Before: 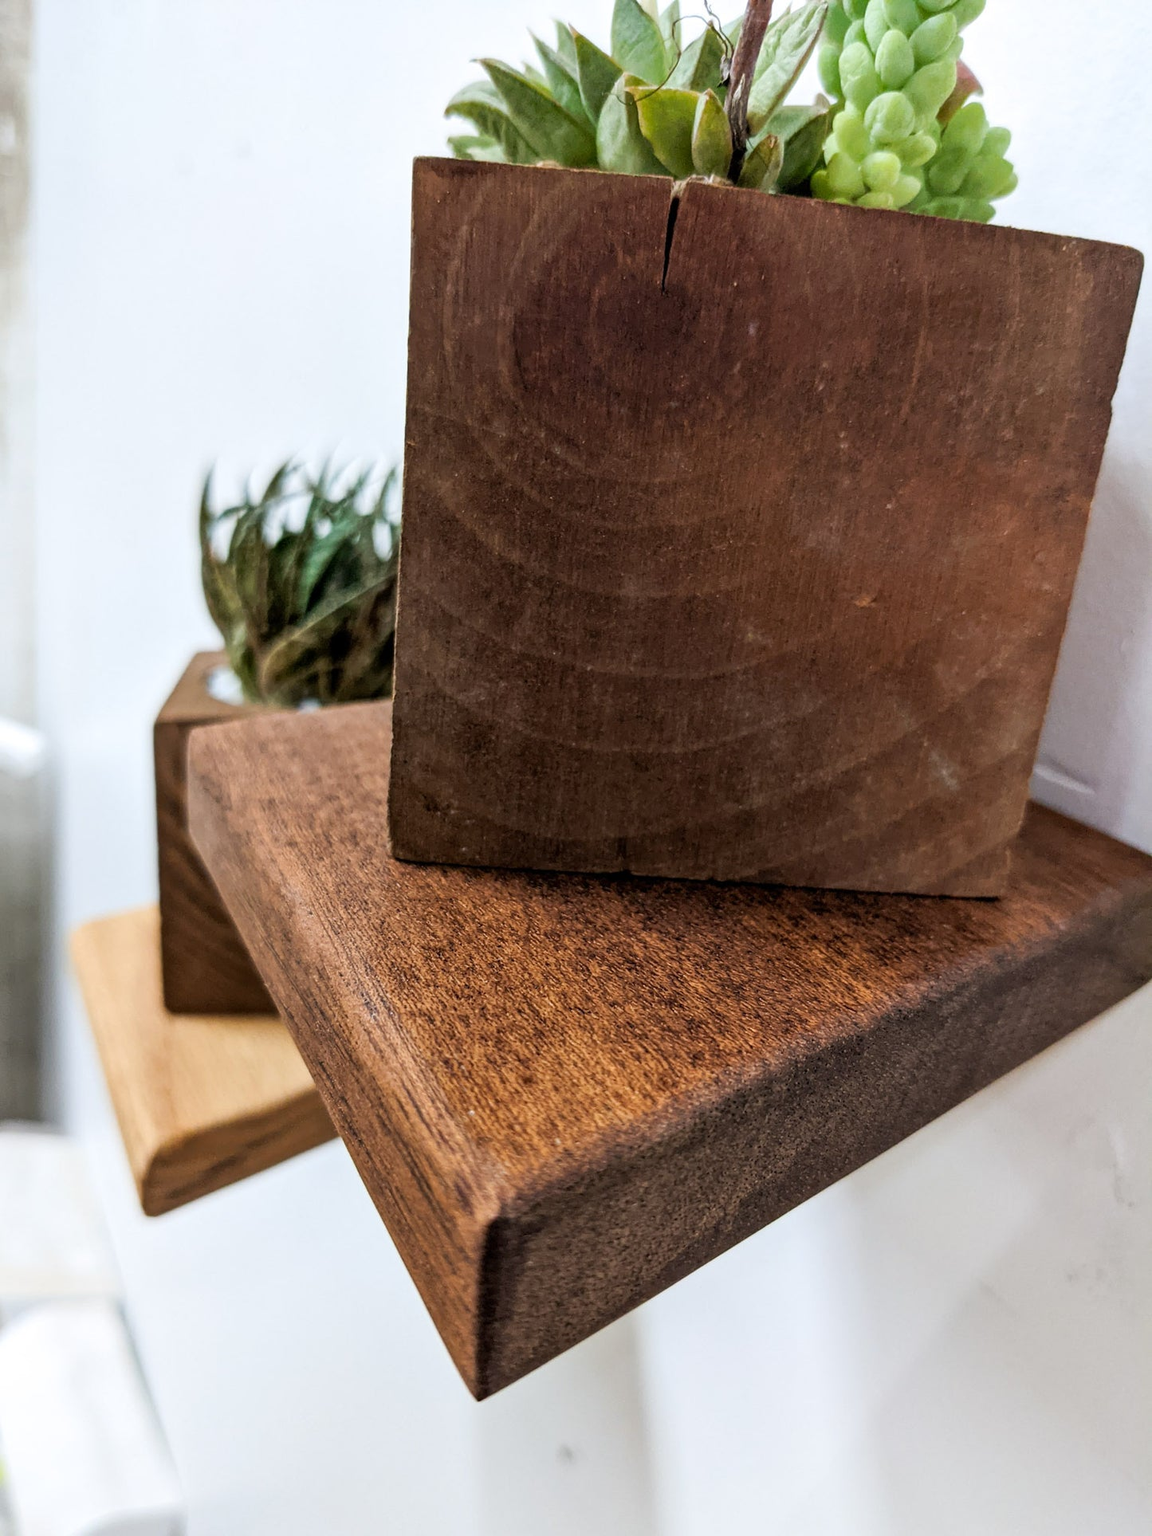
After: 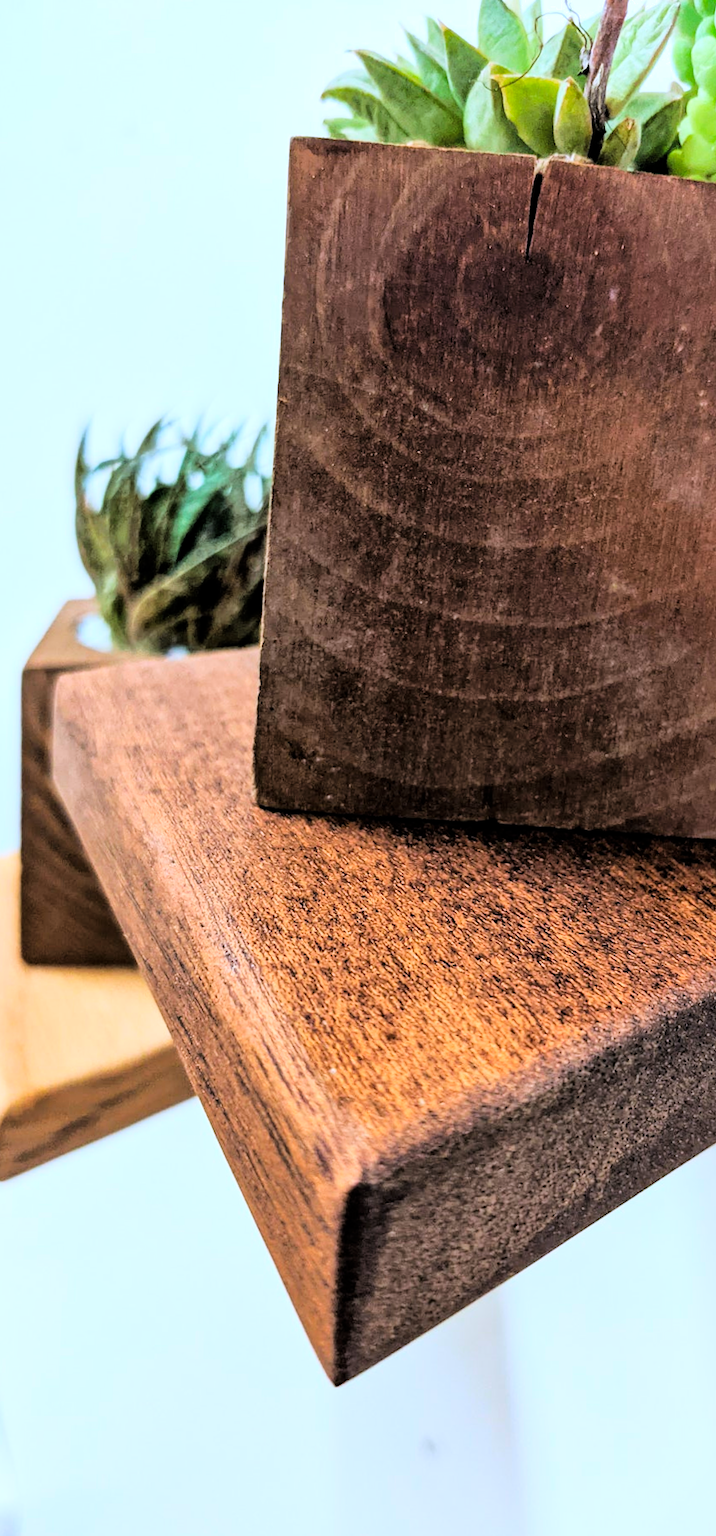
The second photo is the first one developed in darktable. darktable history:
crop and rotate: left 8.786%, right 24.548%
tone curve: curves: ch0 [(0, 0) (0.004, 0) (0.133, 0.071) (0.325, 0.456) (0.832, 0.957) (1, 1)], color space Lab, linked channels, preserve colors none
color calibration: x 0.367, y 0.379, temperature 4395.86 K
rotate and perspective: rotation 0.215°, lens shift (vertical) -0.139, crop left 0.069, crop right 0.939, crop top 0.002, crop bottom 0.996
shadows and highlights: on, module defaults
